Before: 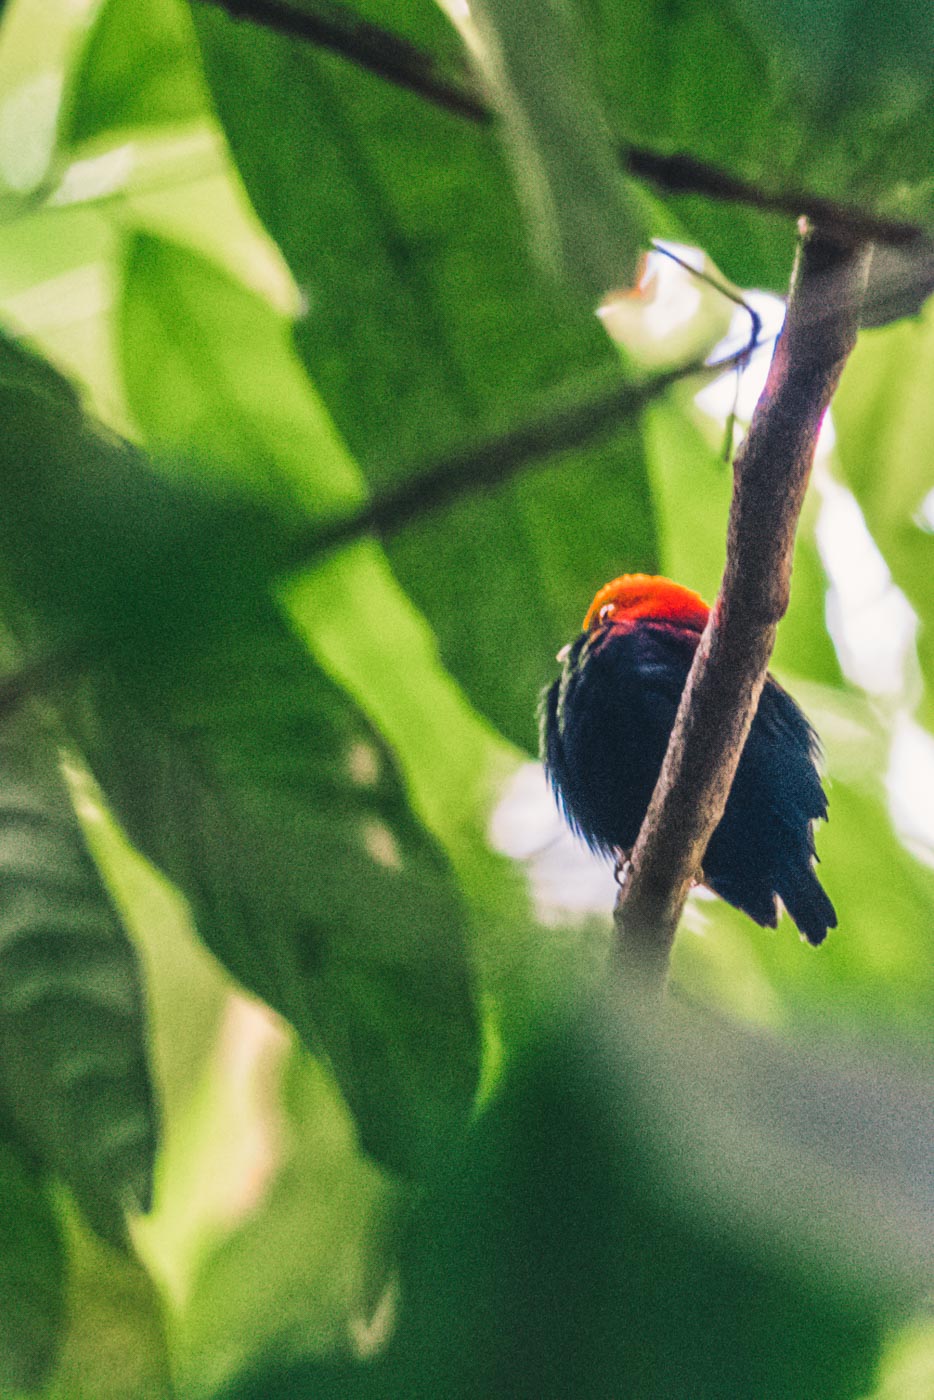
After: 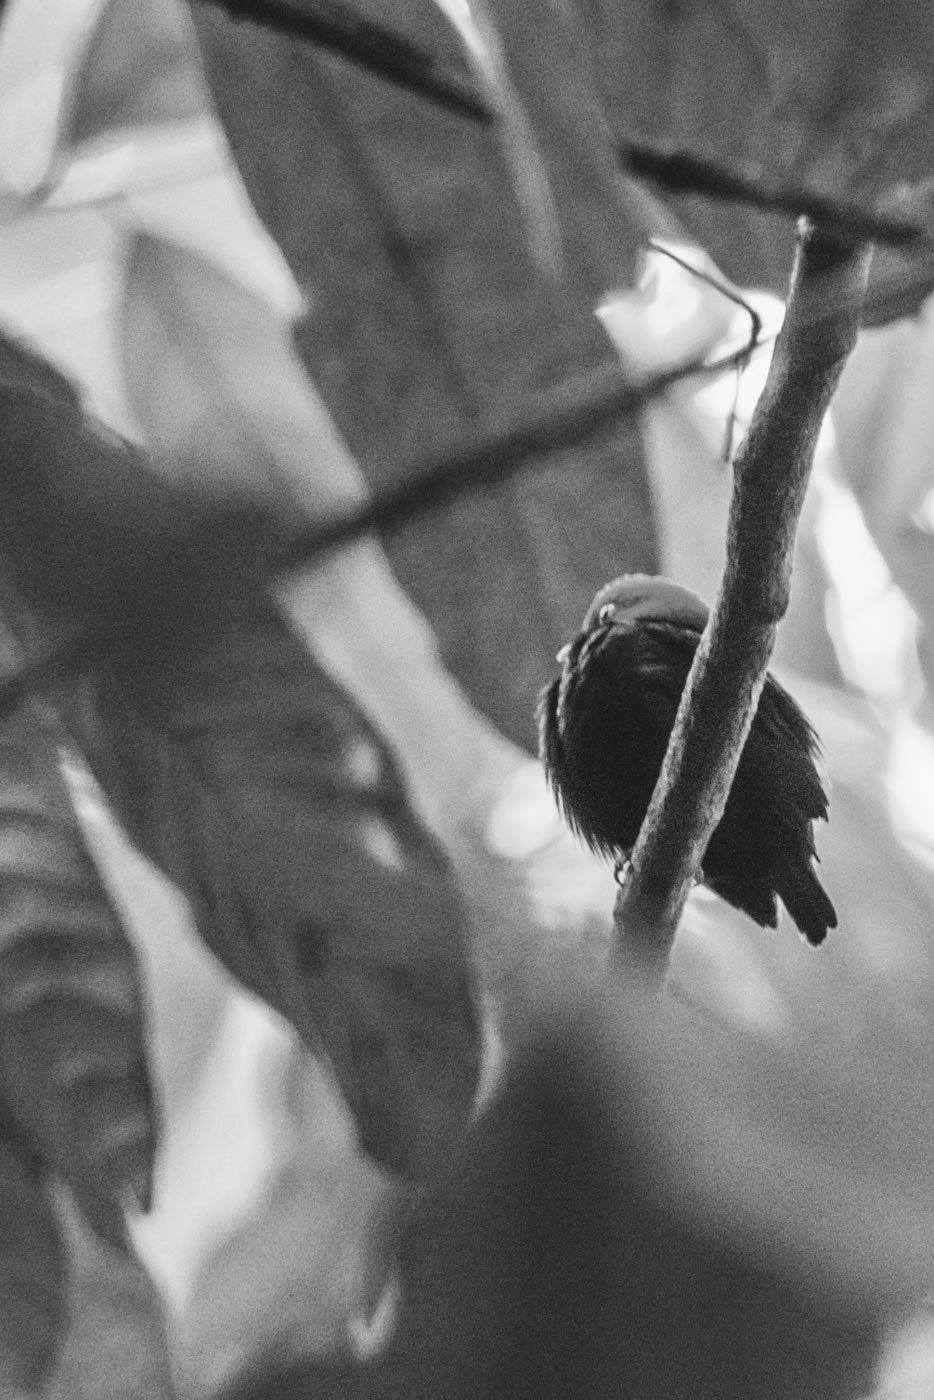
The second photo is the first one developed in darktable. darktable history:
monochrome: on, module defaults
color balance: contrast -0.5%
color correction: highlights b* 3
